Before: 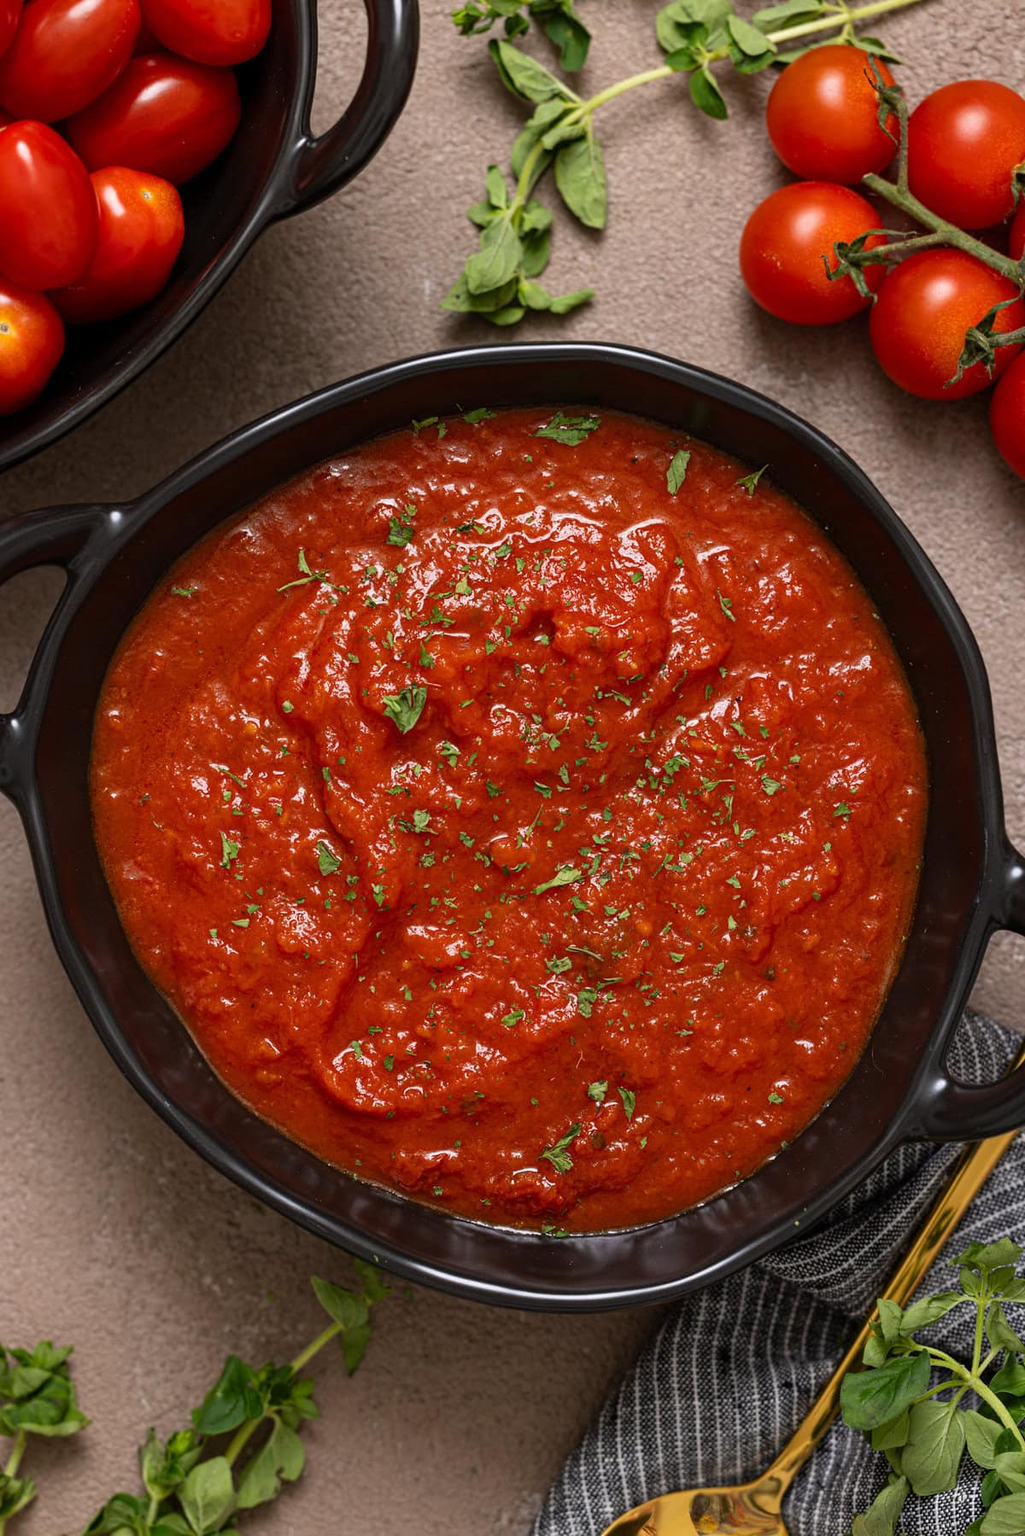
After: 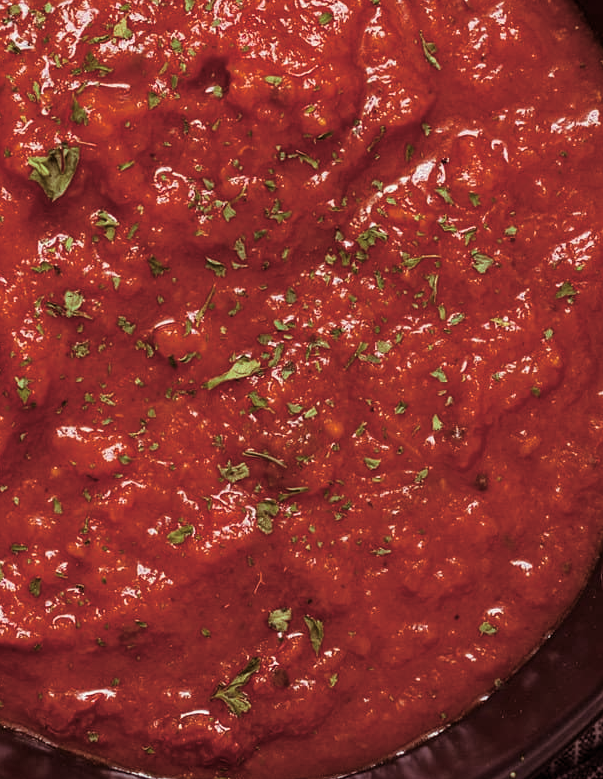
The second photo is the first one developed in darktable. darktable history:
crop: left 35.03%, top 36.625%, right 14.663%, bottom 20.057%
split-toning: on, module defaults
color balance rgb: perceptual saturation grading › global saturation 20%, perceptual saturation grading › highlights -25%, perceptual saturation grading › shadows 25%
